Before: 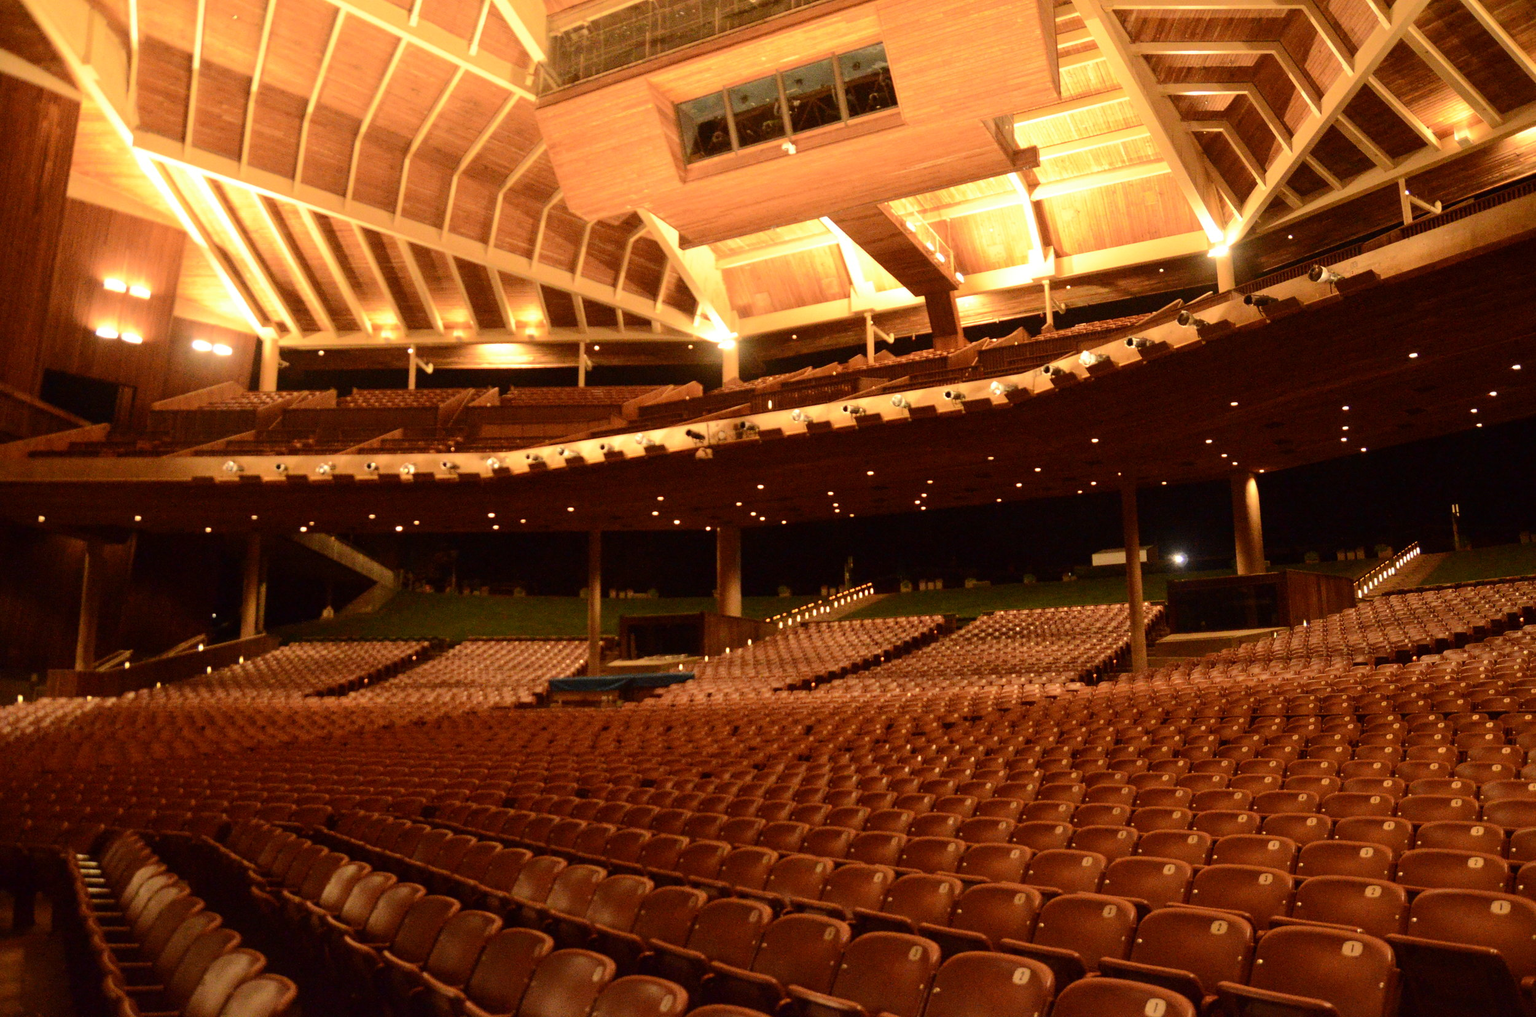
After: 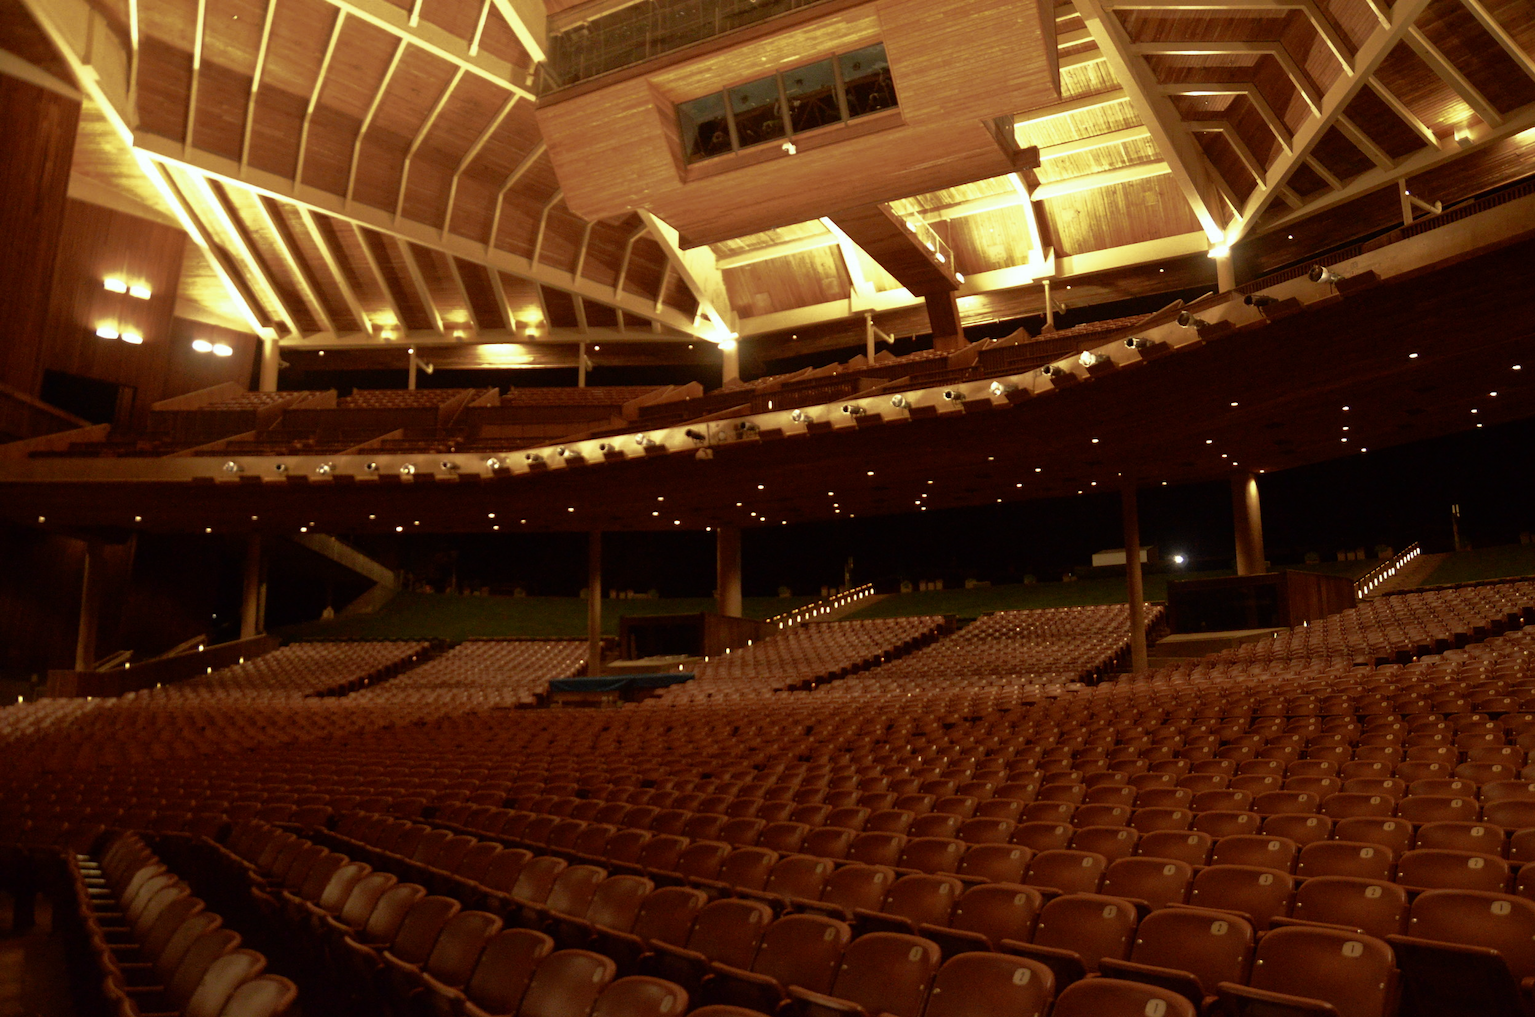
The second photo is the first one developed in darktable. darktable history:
white balance: red 0.978, blue 0.999
base curve: curves: ch0 [(0, 0) (0.564, 0.291) (0.802, 0.731) (1, 1)]
